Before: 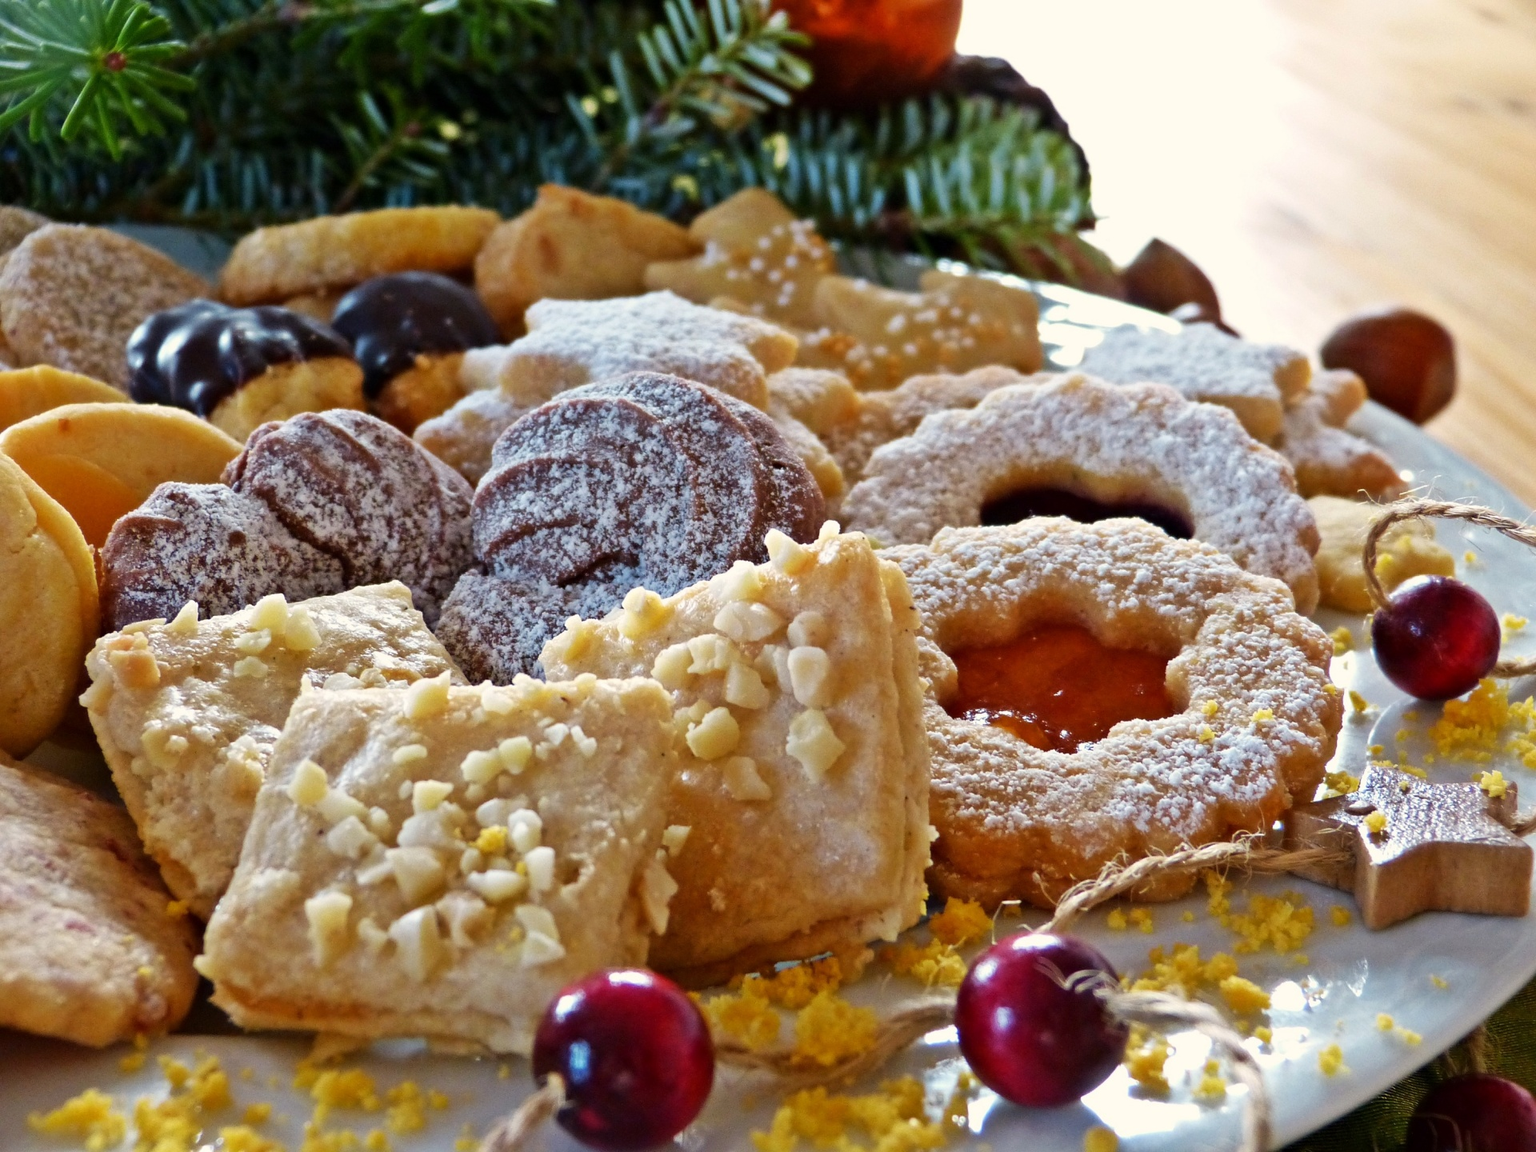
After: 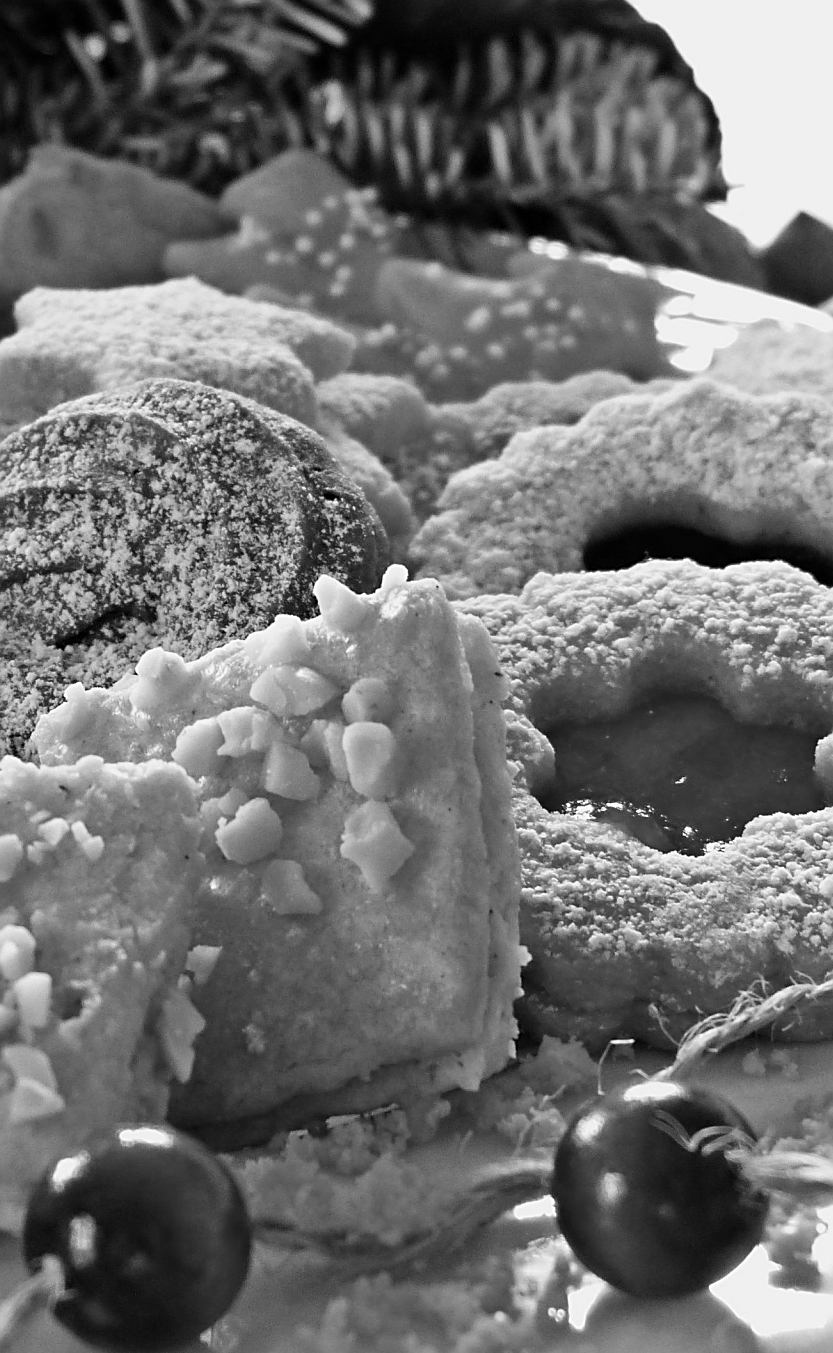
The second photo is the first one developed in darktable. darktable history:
crop: left 33.452%, top 6.025%, right 23.155%
color calibration: output gray [0.21, 0.42, 0.37, 0], gray › normalize channels true, illuminant same as pipeline (D50), adaptation XYZ, x 0.346, y 0.359, gamut compression 0
sharpen: on, module defaults
